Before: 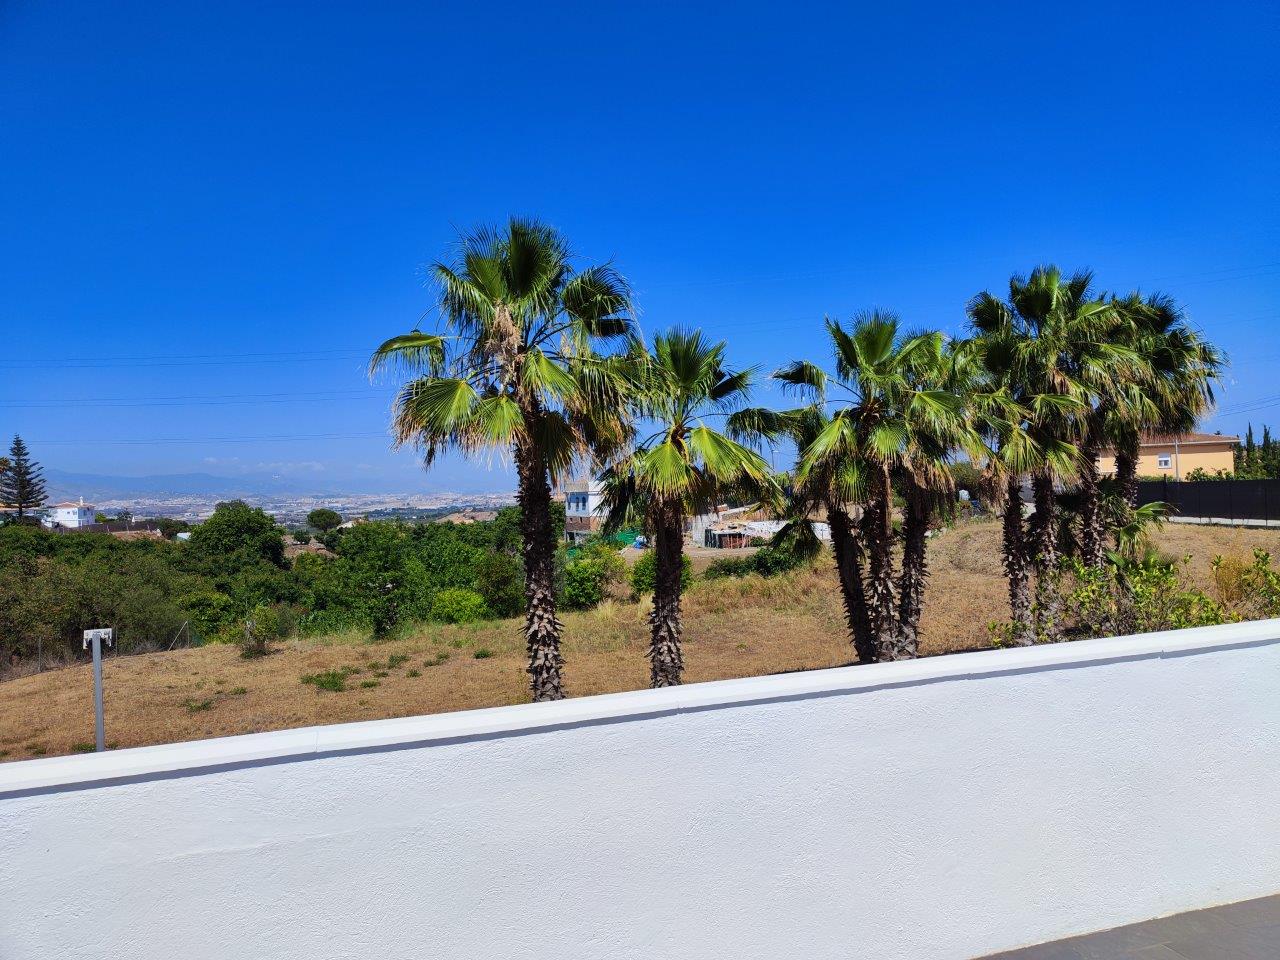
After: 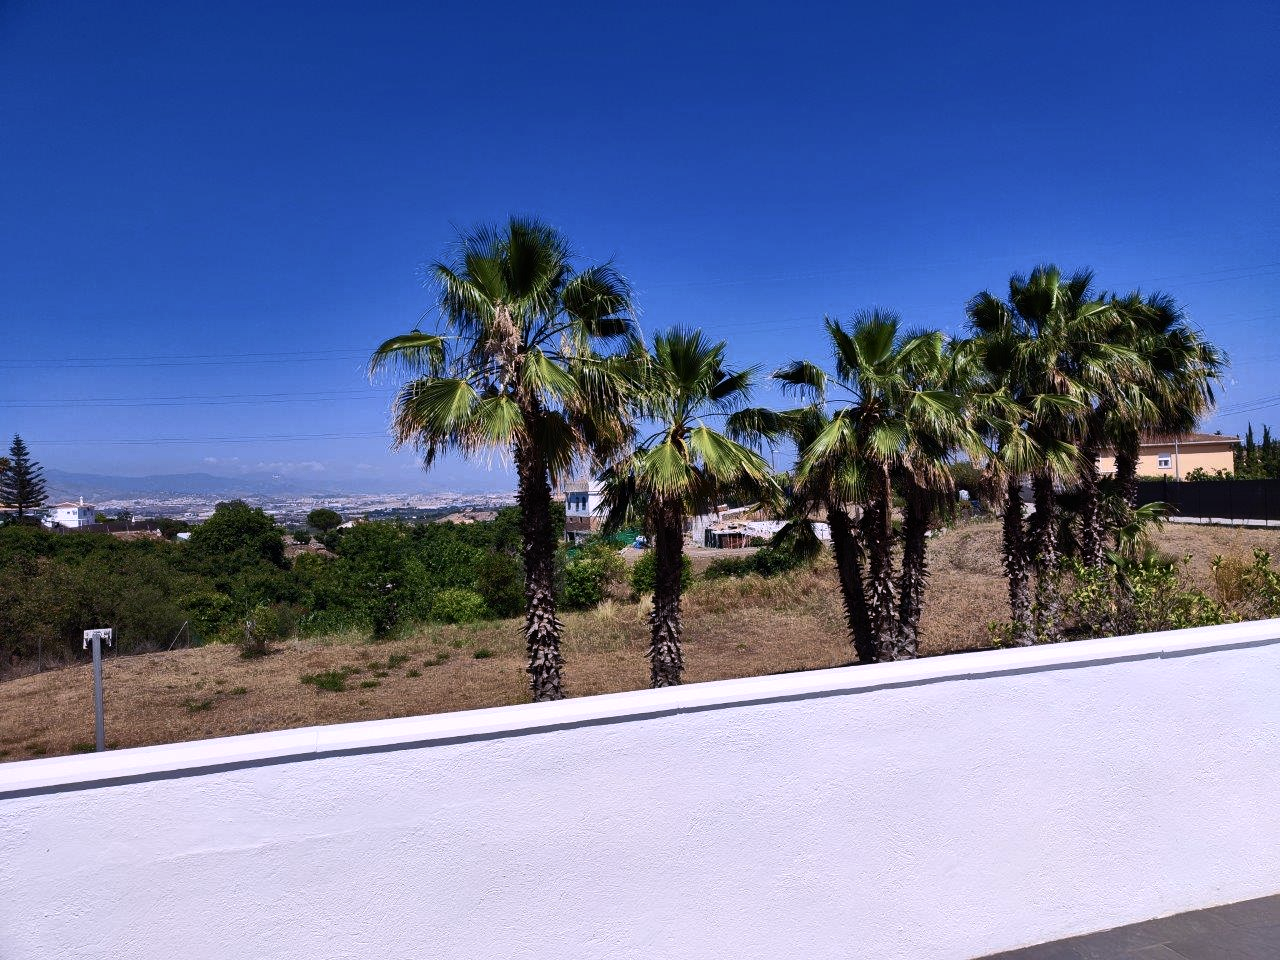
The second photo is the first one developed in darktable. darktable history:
color balance rgb: perceptual saturation grading › highlights -31.88%, perceptual saturation grading › mid-tones 5.8%, perceptual saturation grading › shadows 18.12%, perceptual brilliance grading › highlights 3.62%, perceptual brilliance grading › mid-tones -18.12%, perceptual brilliance grading › shadows -41.3%
white balance: red 1.066, blue 1.119
